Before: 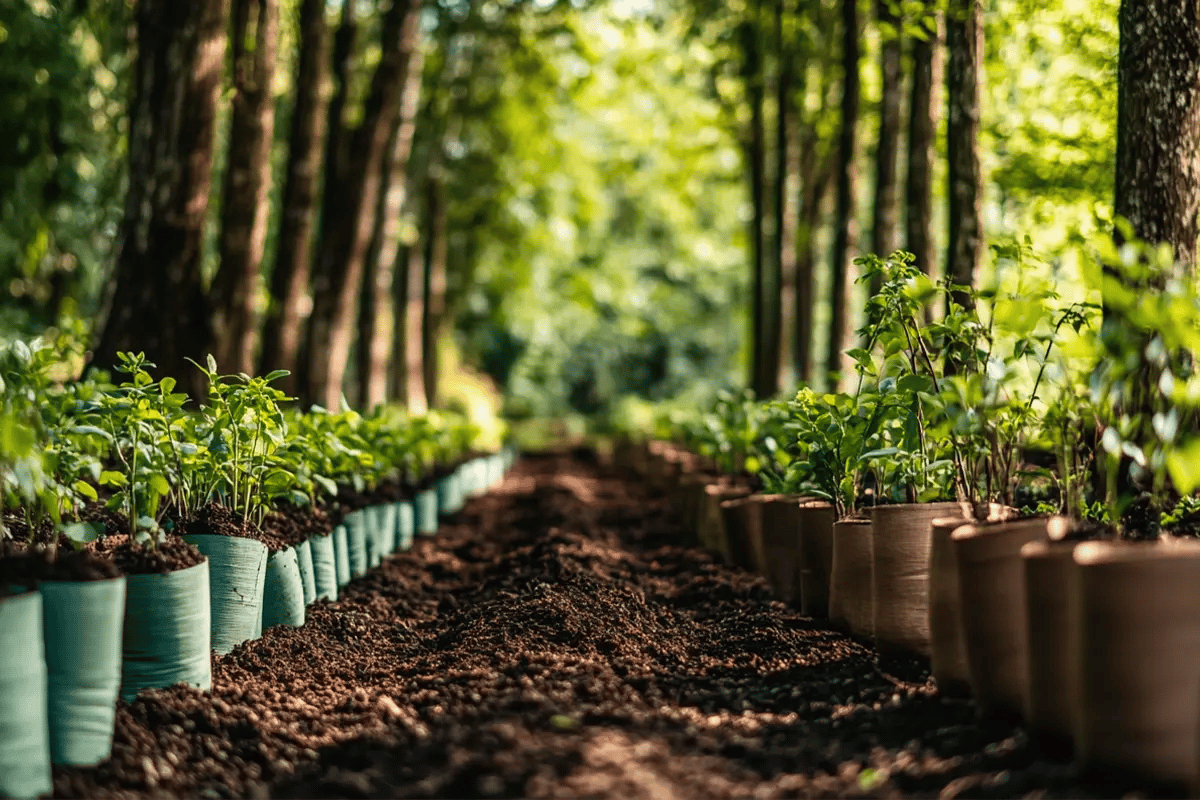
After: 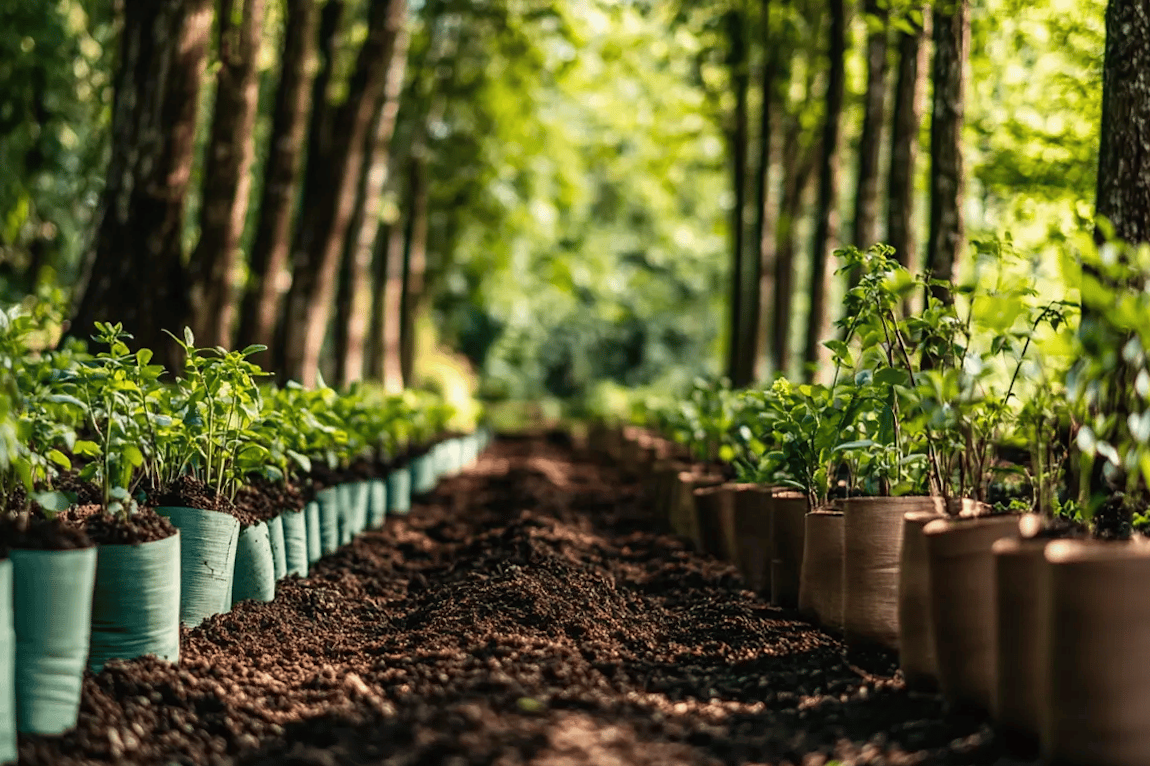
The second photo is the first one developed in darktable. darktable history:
crop and rotate: angle -1.67°
